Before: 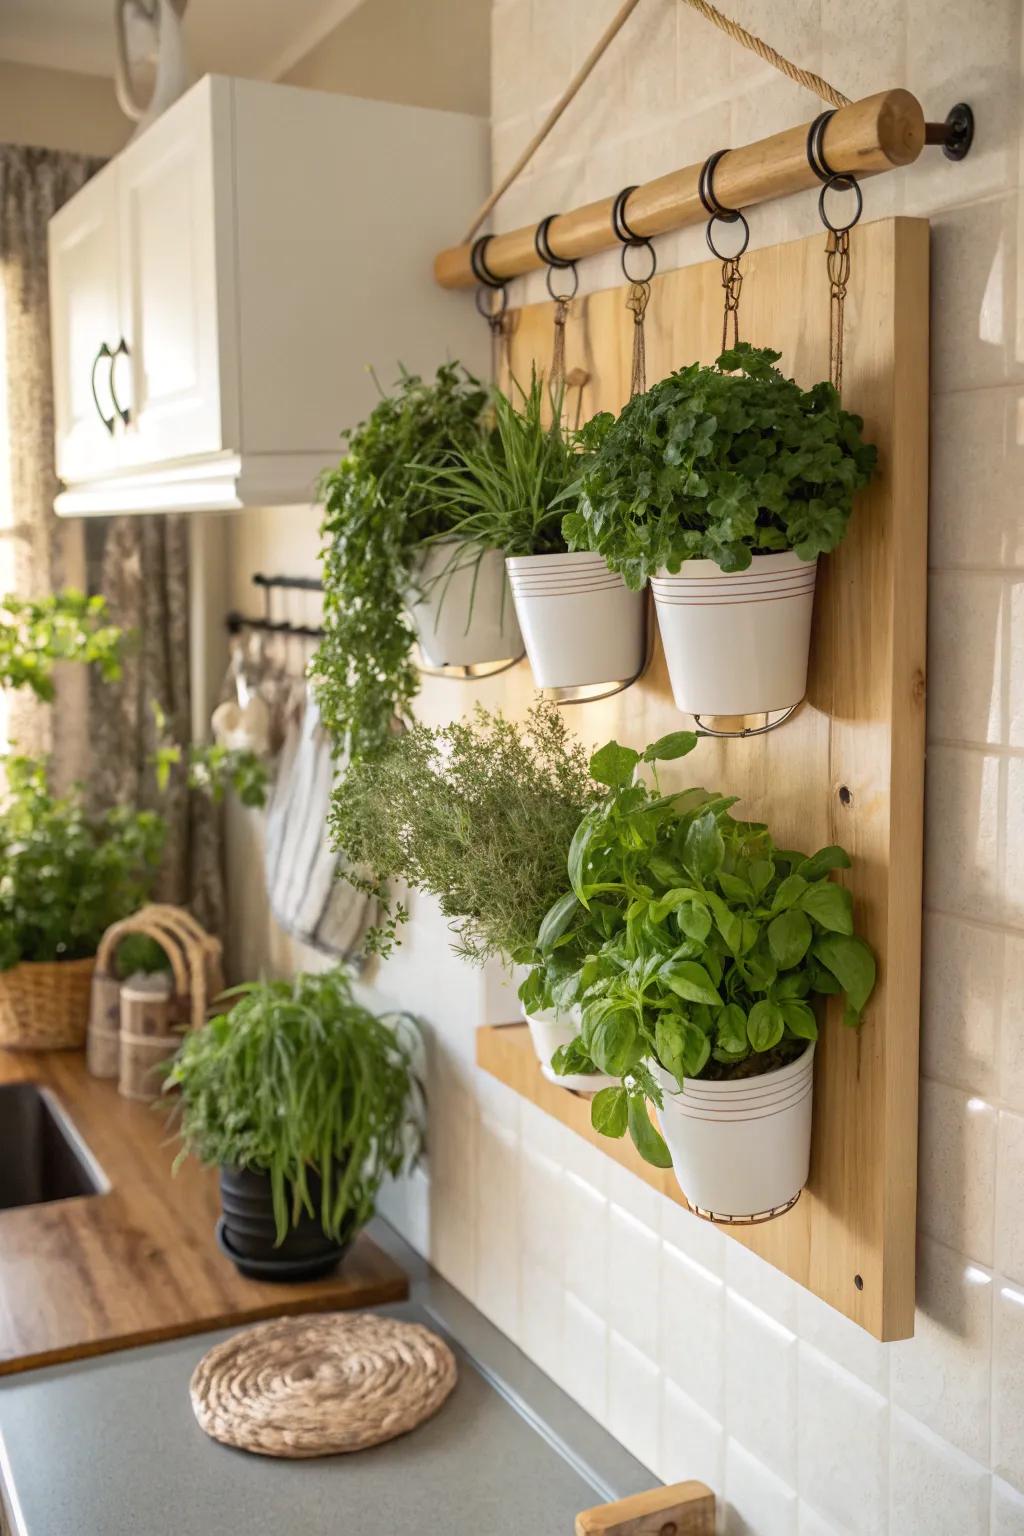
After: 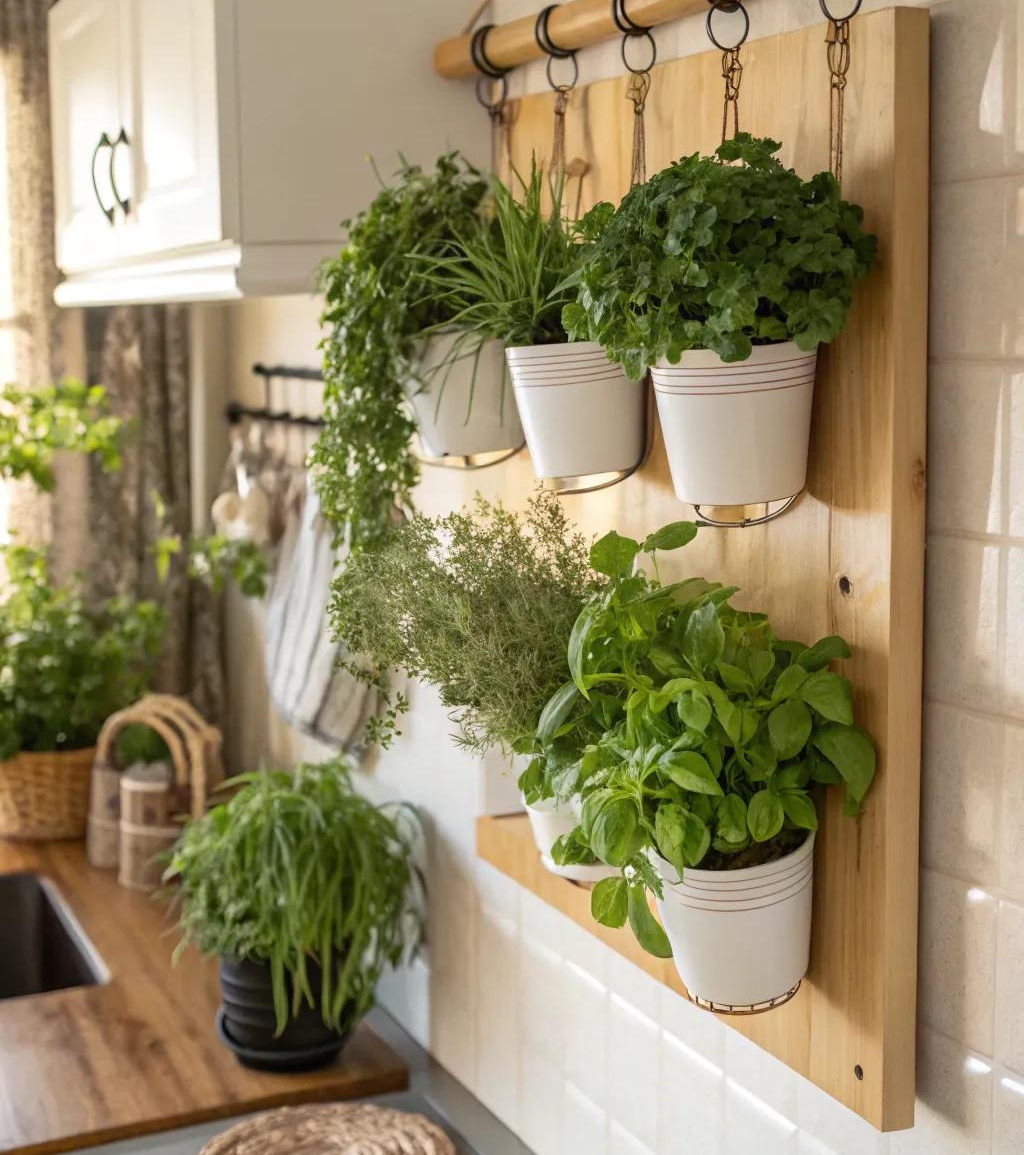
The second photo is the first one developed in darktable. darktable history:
crop: top 13.71%, bottom 11.039%
